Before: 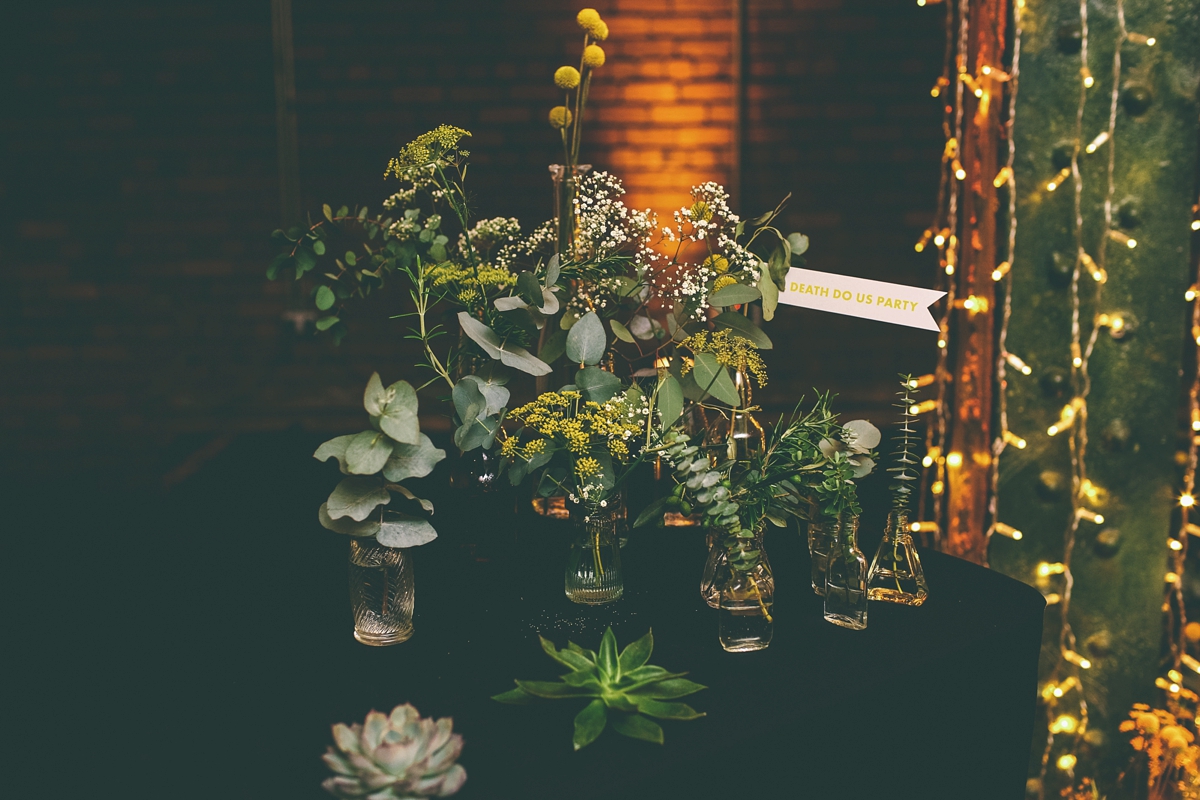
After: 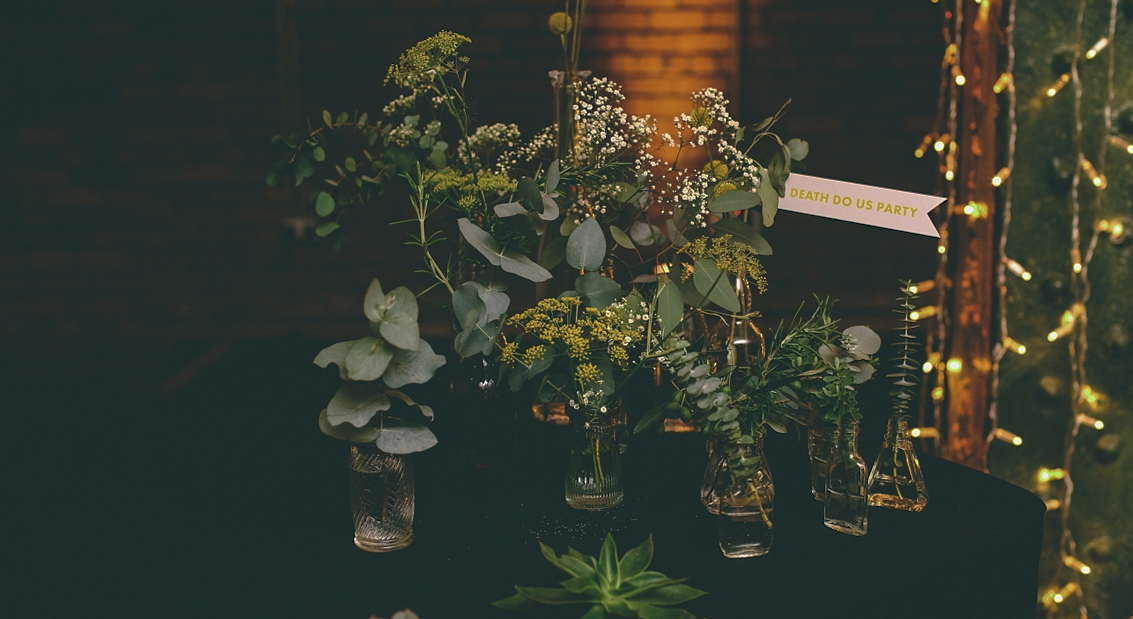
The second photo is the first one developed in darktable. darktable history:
base curve: curves: ch0 [(0, 0) (0.826, 0.587) (1, 1)], preserve colors none
crop and rotate: angle 0.039°, top 11.787%, right 5.434%, bottom 10.725%
